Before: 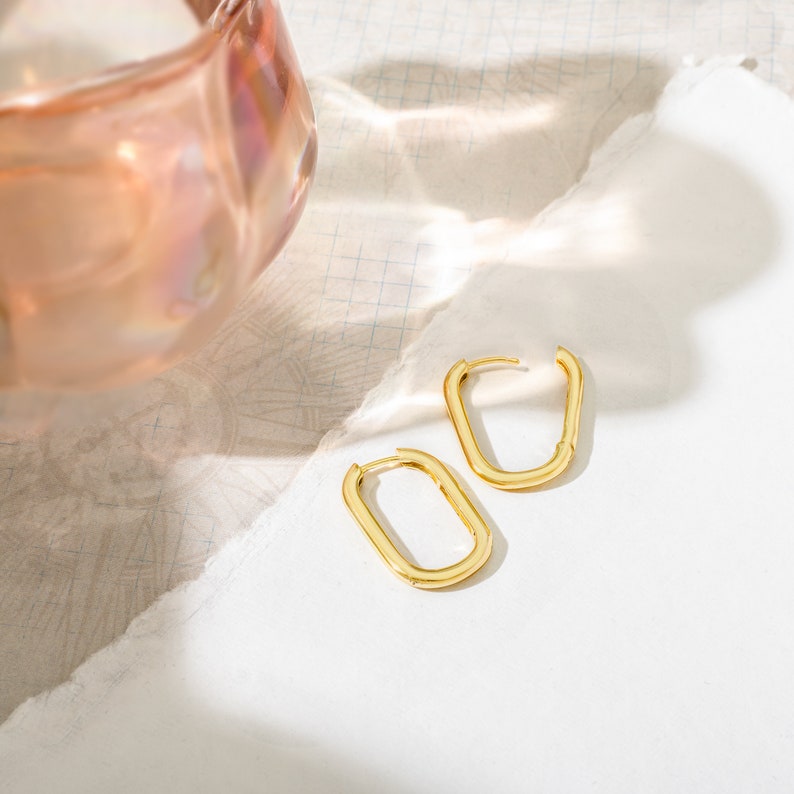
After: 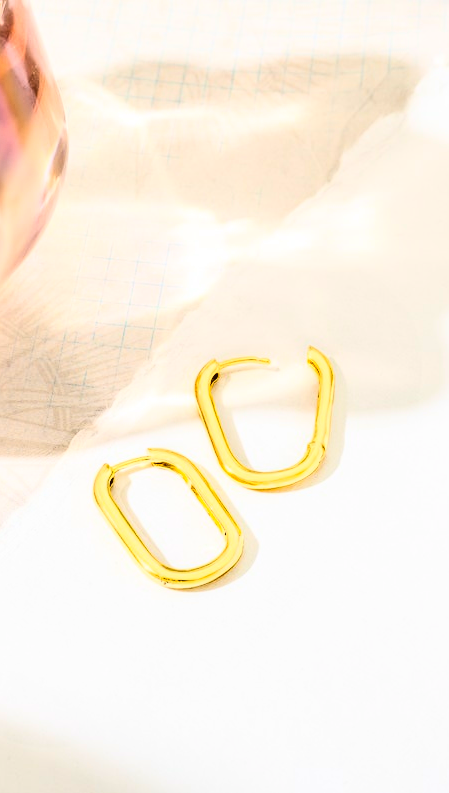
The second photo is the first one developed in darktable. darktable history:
shadows and highlights: shadows 32.83, highlights -47.7, soften with gaussian
crop: left 31.458%, top 0%, right 11.876%
contrast brightness saturation: contrast 0.43, brightness 0.56, saturation -0.19
color balance rgb: perceptual saturation grading › global saturation 20%, global vibrance 20%
